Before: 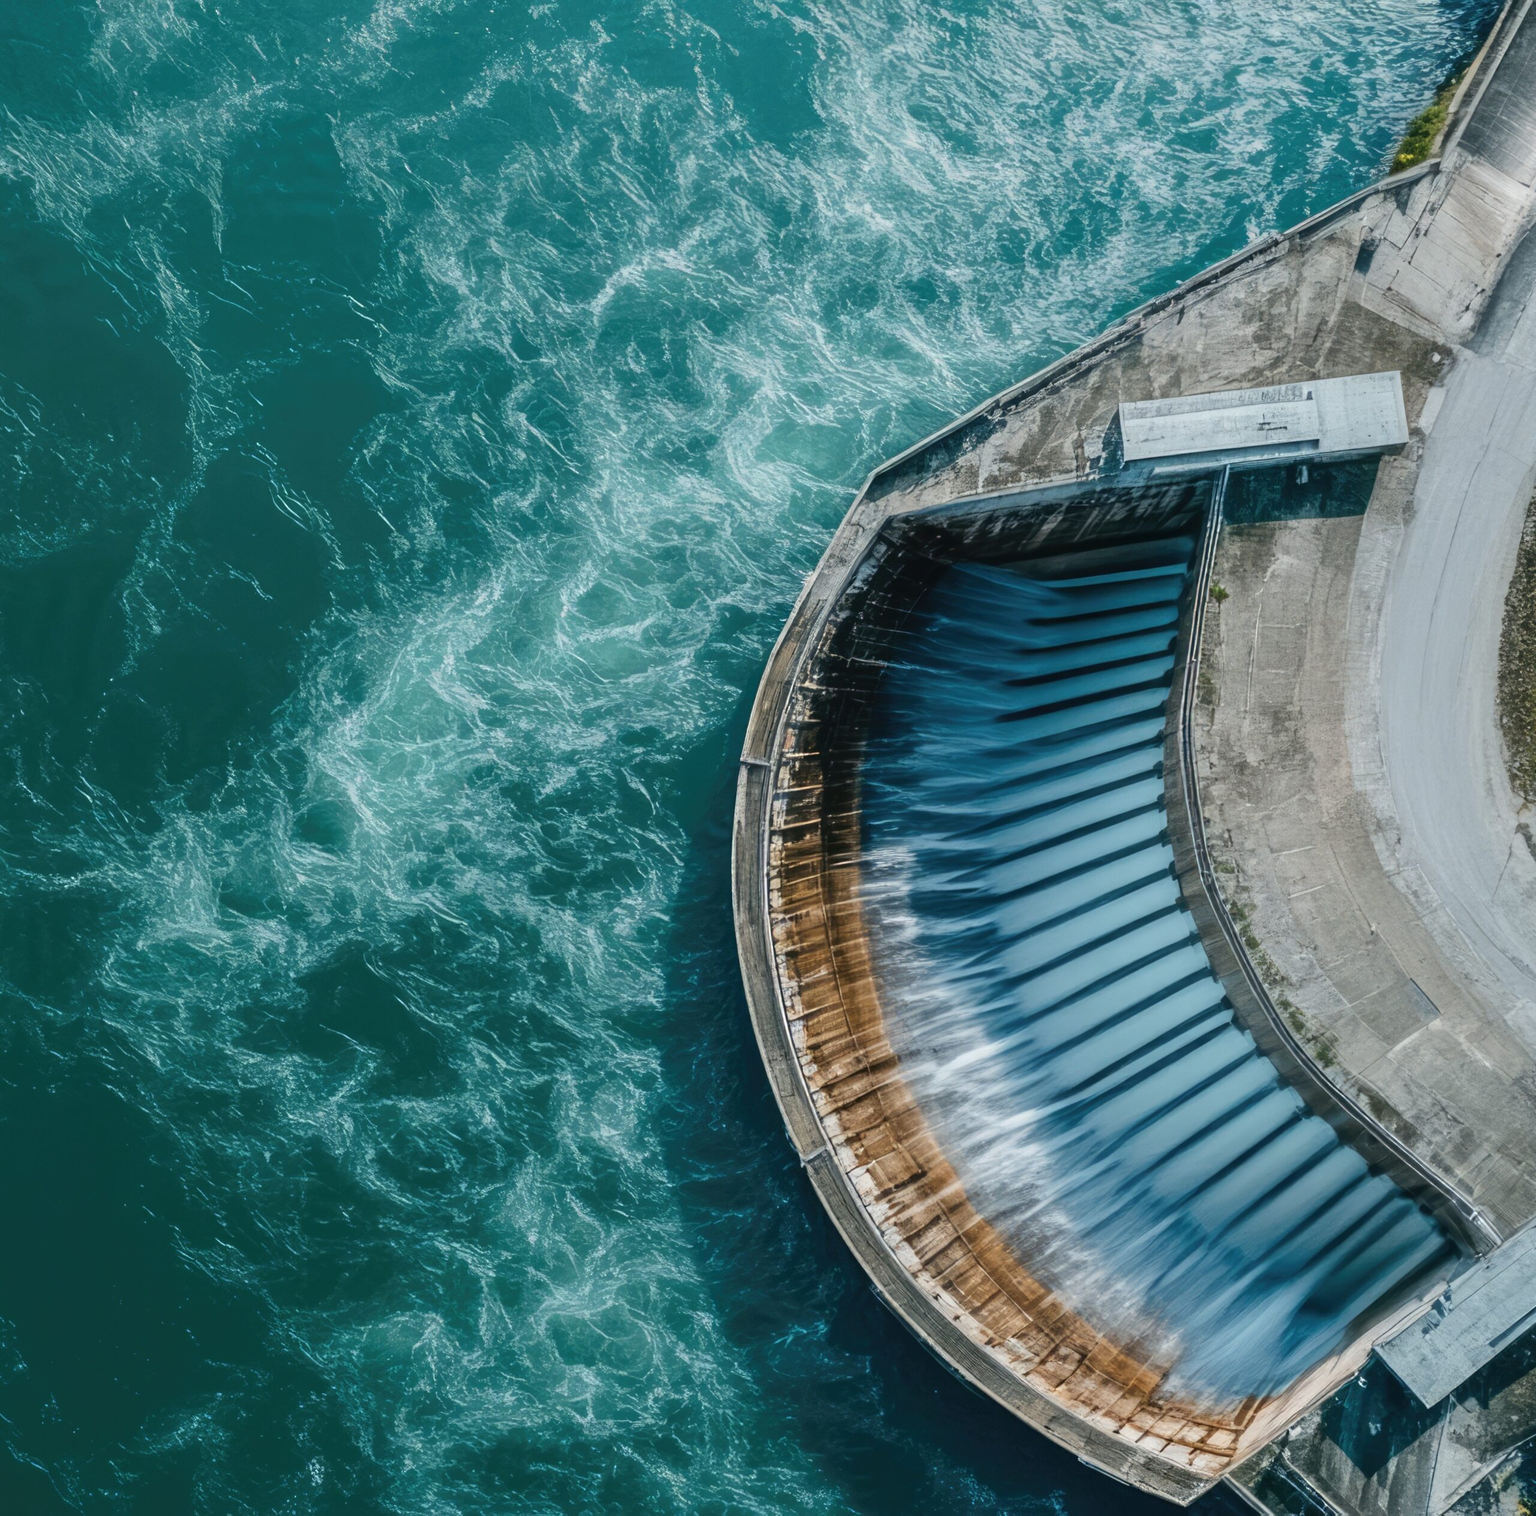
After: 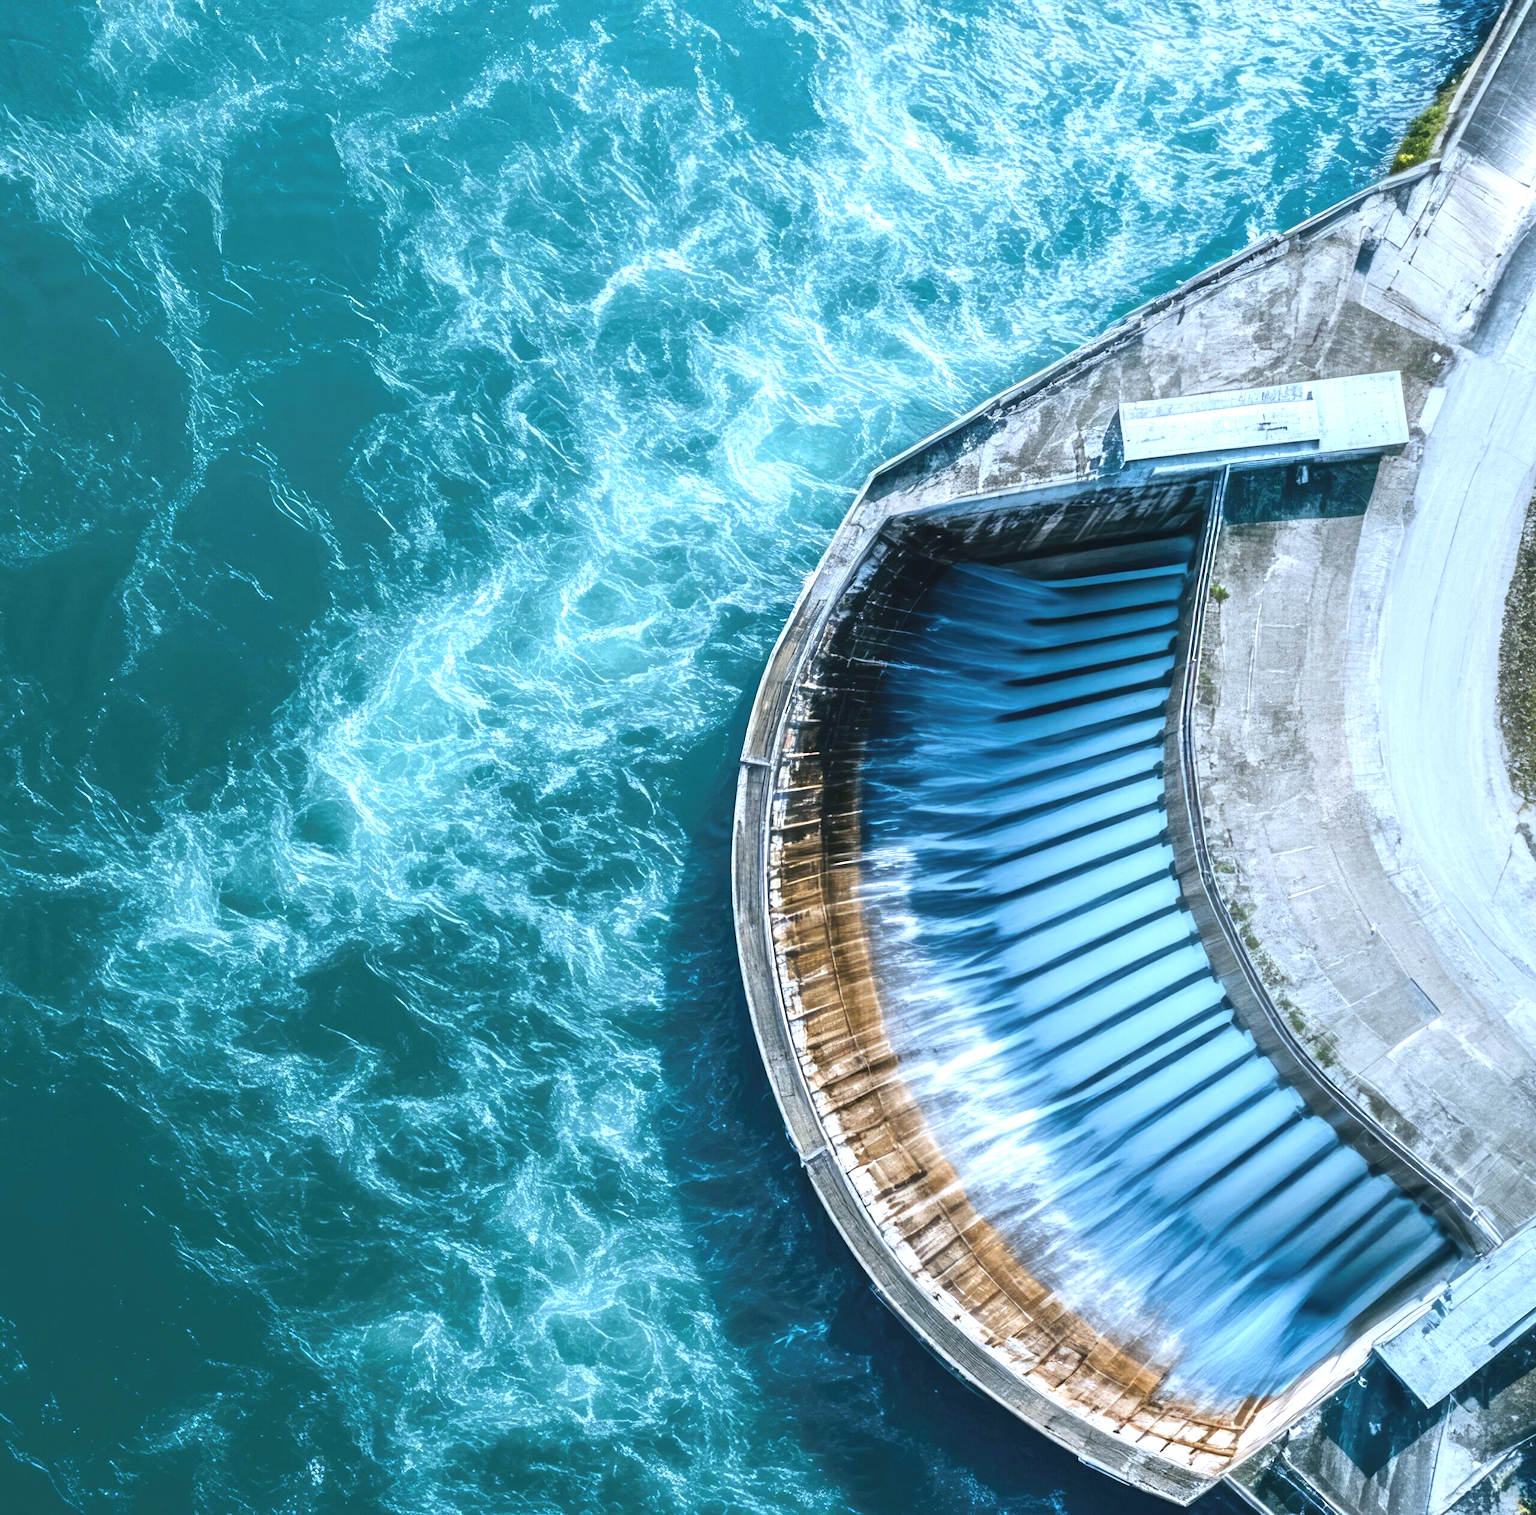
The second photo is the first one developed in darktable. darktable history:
exposure: black level correction 0, exposure 1 EV, compensate exposure bias true, compensate highlight preservation false
white balance: red 0.926, green 1.003, blue 1.133
